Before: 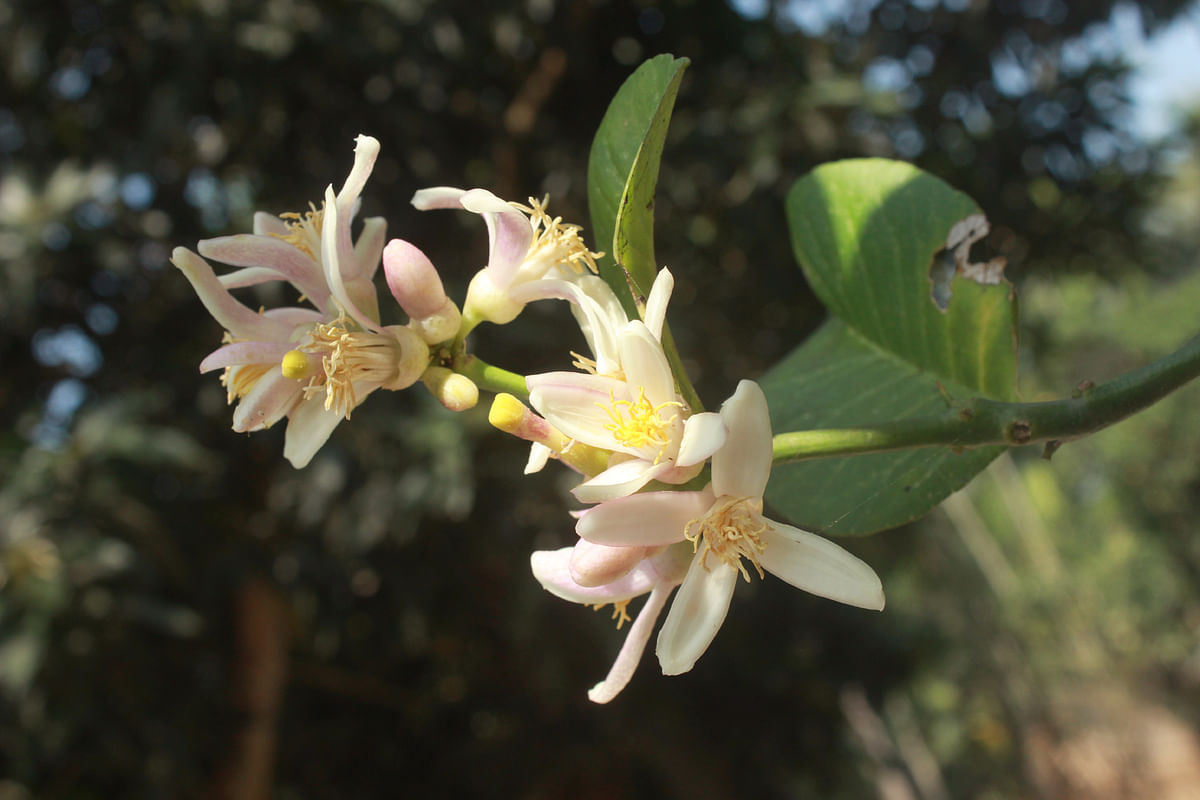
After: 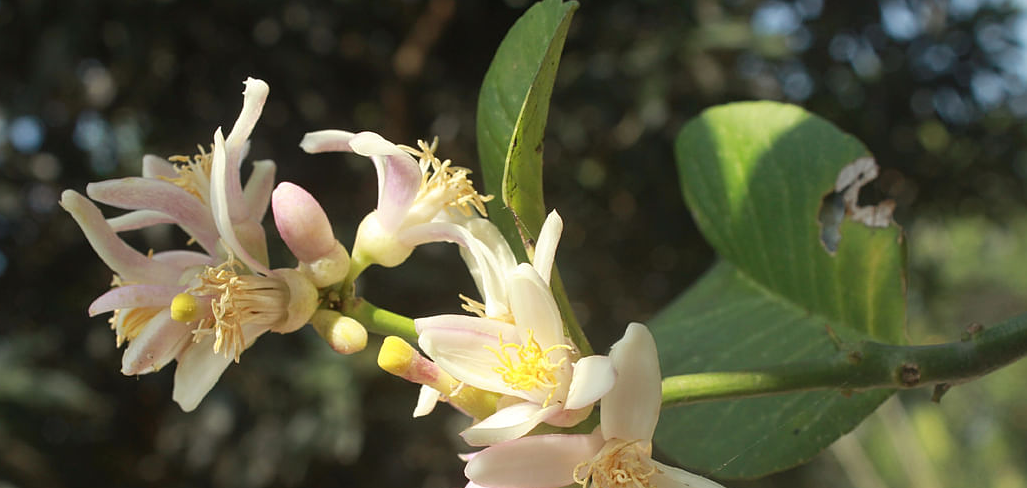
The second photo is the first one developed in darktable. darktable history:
crop and rotate: left 9.292%, top 7.128%, right 5.046%, bottom 31.76%
sharpen: amount 0.204
